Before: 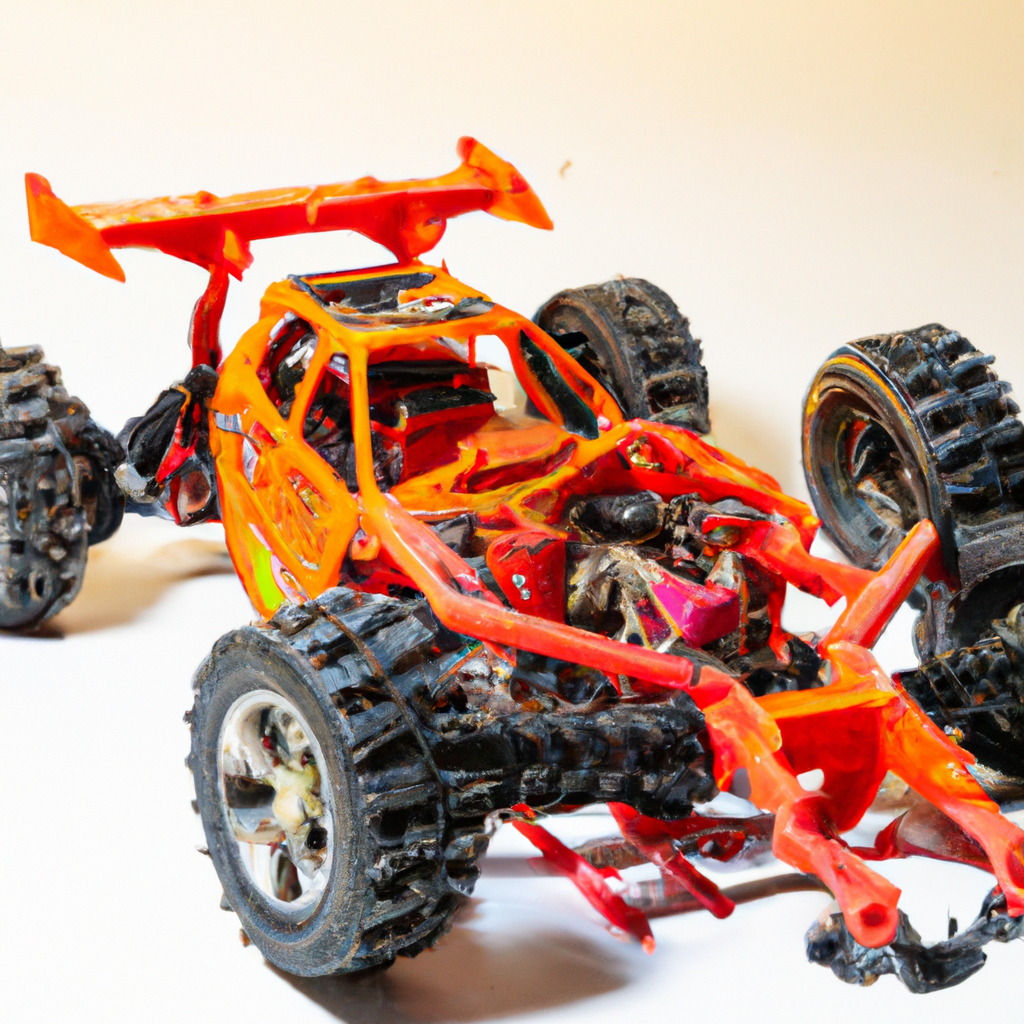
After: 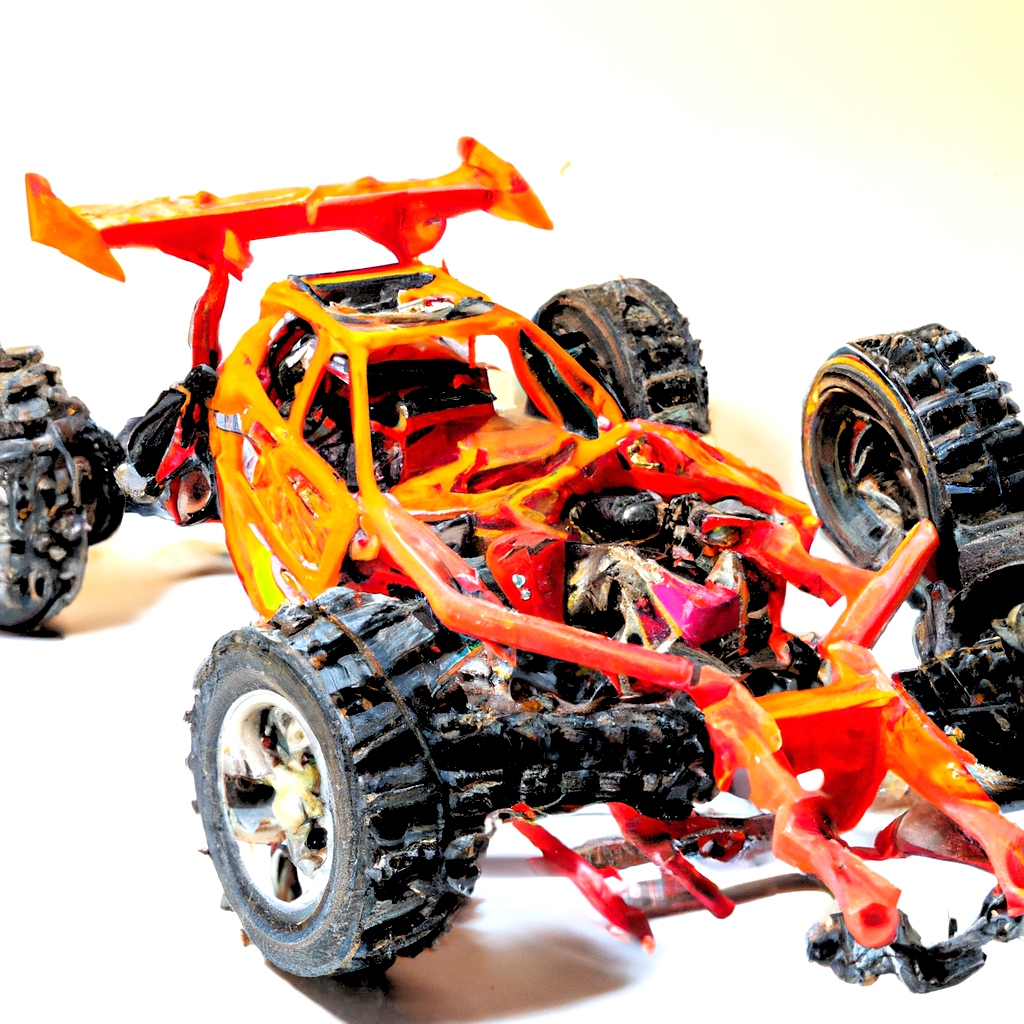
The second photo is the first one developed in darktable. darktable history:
exposure: exposure 0.426 EV, compensate highlight preservation false
rgb levels: levels [[0.029, 0.461, 0.922], [0, 0.5, 1], [0, 0.5, 1]]
sharpen: radius 1
